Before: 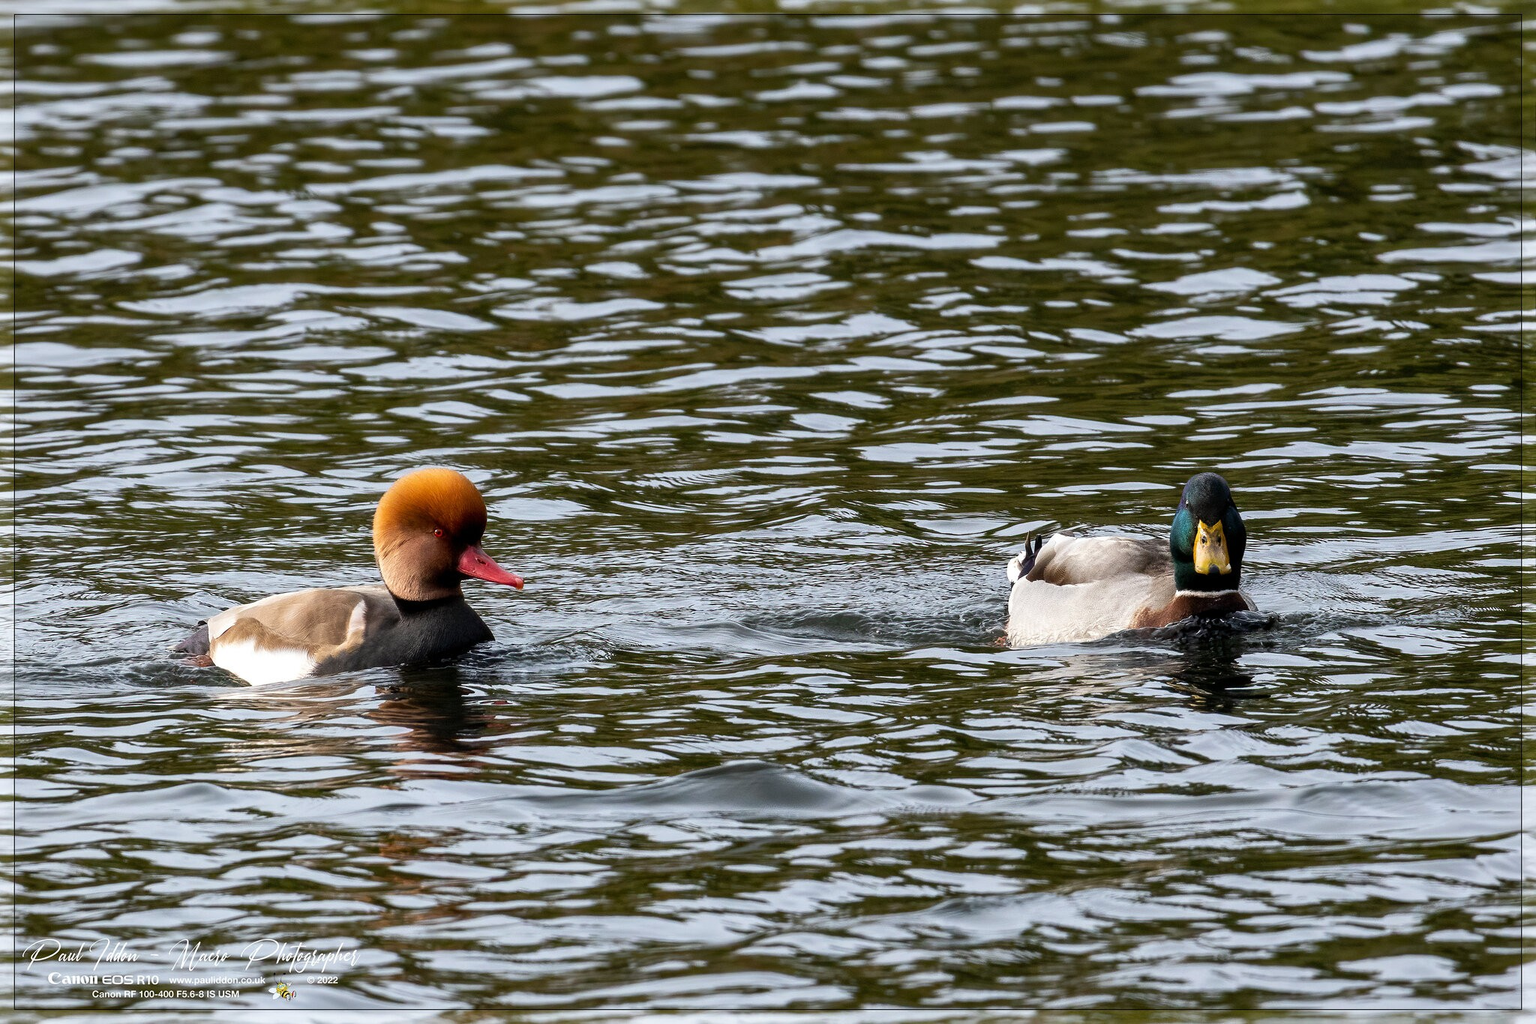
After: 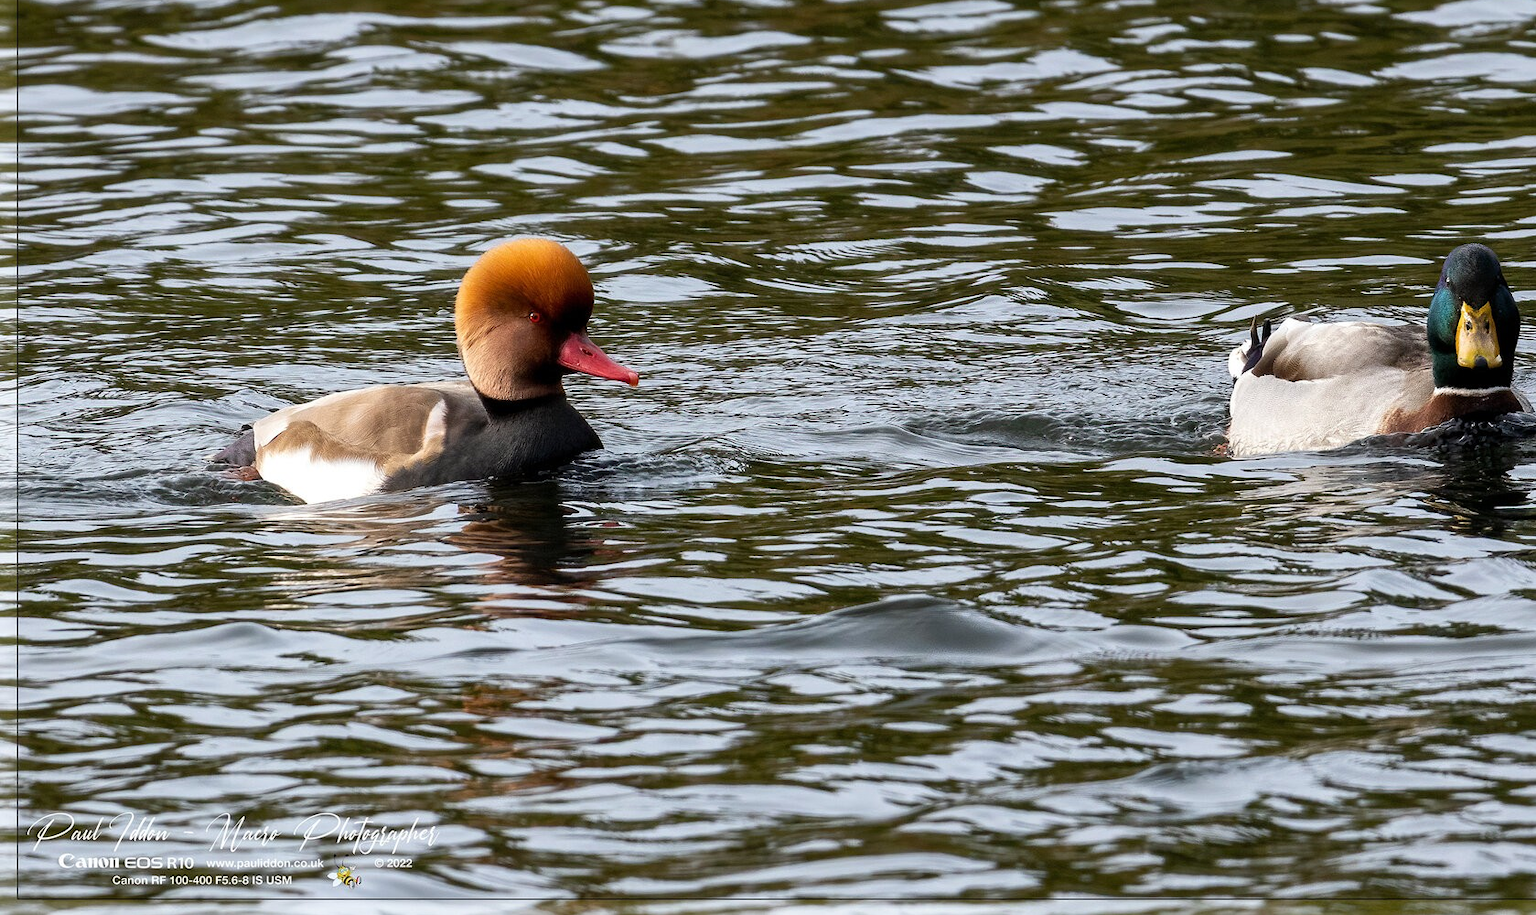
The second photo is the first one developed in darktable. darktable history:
crop: top 26.66%, right 17.972%
